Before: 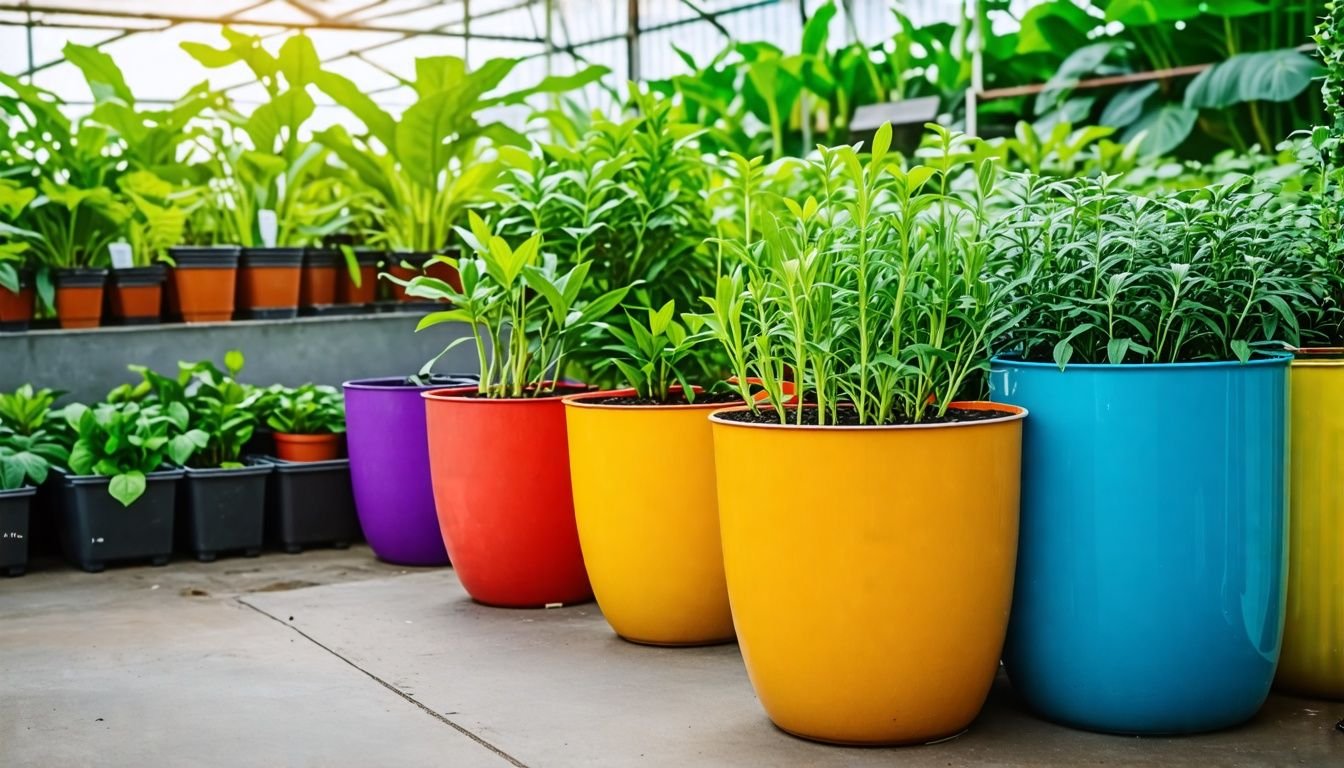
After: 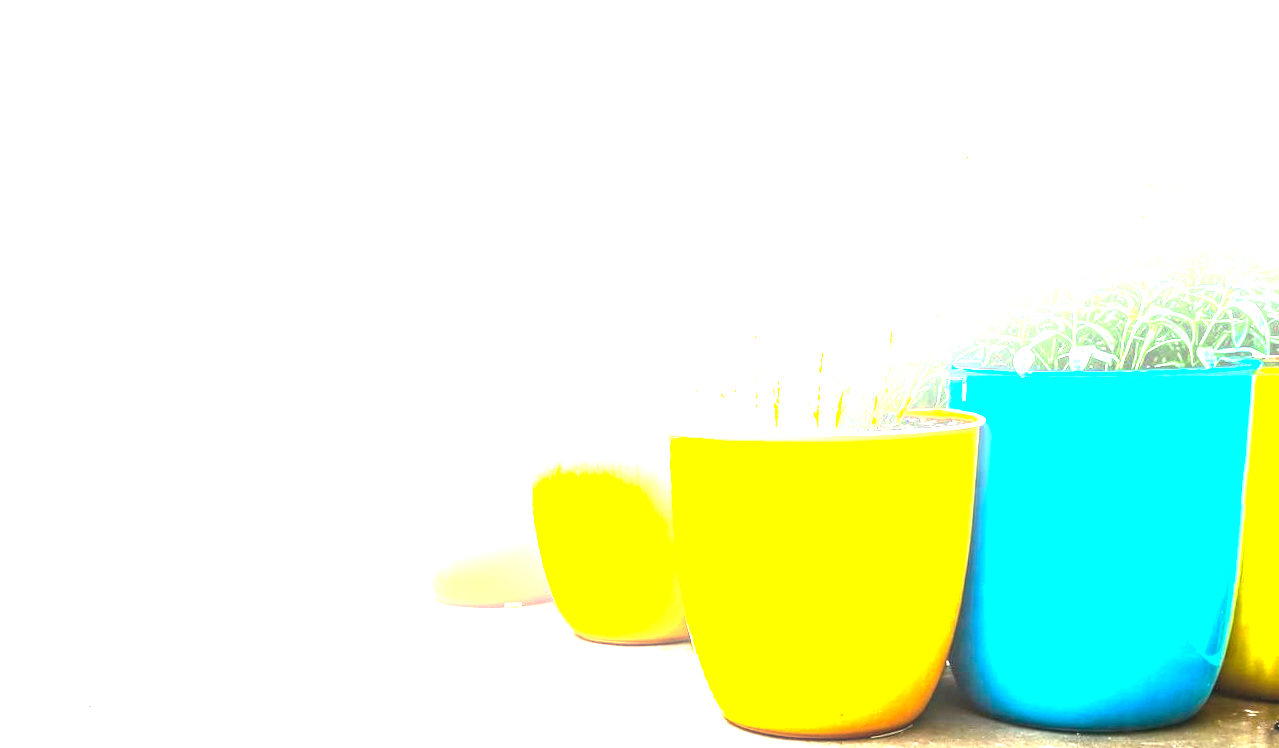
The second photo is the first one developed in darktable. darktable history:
color balance rgb: perceptual saturation grading › global saturation 25%, perceptual brilliance grading › global brilliance 35%, perceptual brilliance grading › highlights 50%, perceptual brilliance grading › mid-tones 60%, perceptual brilliance grading › shadows 35%, global vibrance 20%
local contrast: detail 130%
rotate and perspective: rotation 0.074°, lens shift (vertical) 0.096, lens shift (horizontal) -0.041, crop left 0.043, crop right 0.952, crop top 0.024, crop bottom 0.979
exposure: exposure 0.781 EV, compensate highlight preservation false
